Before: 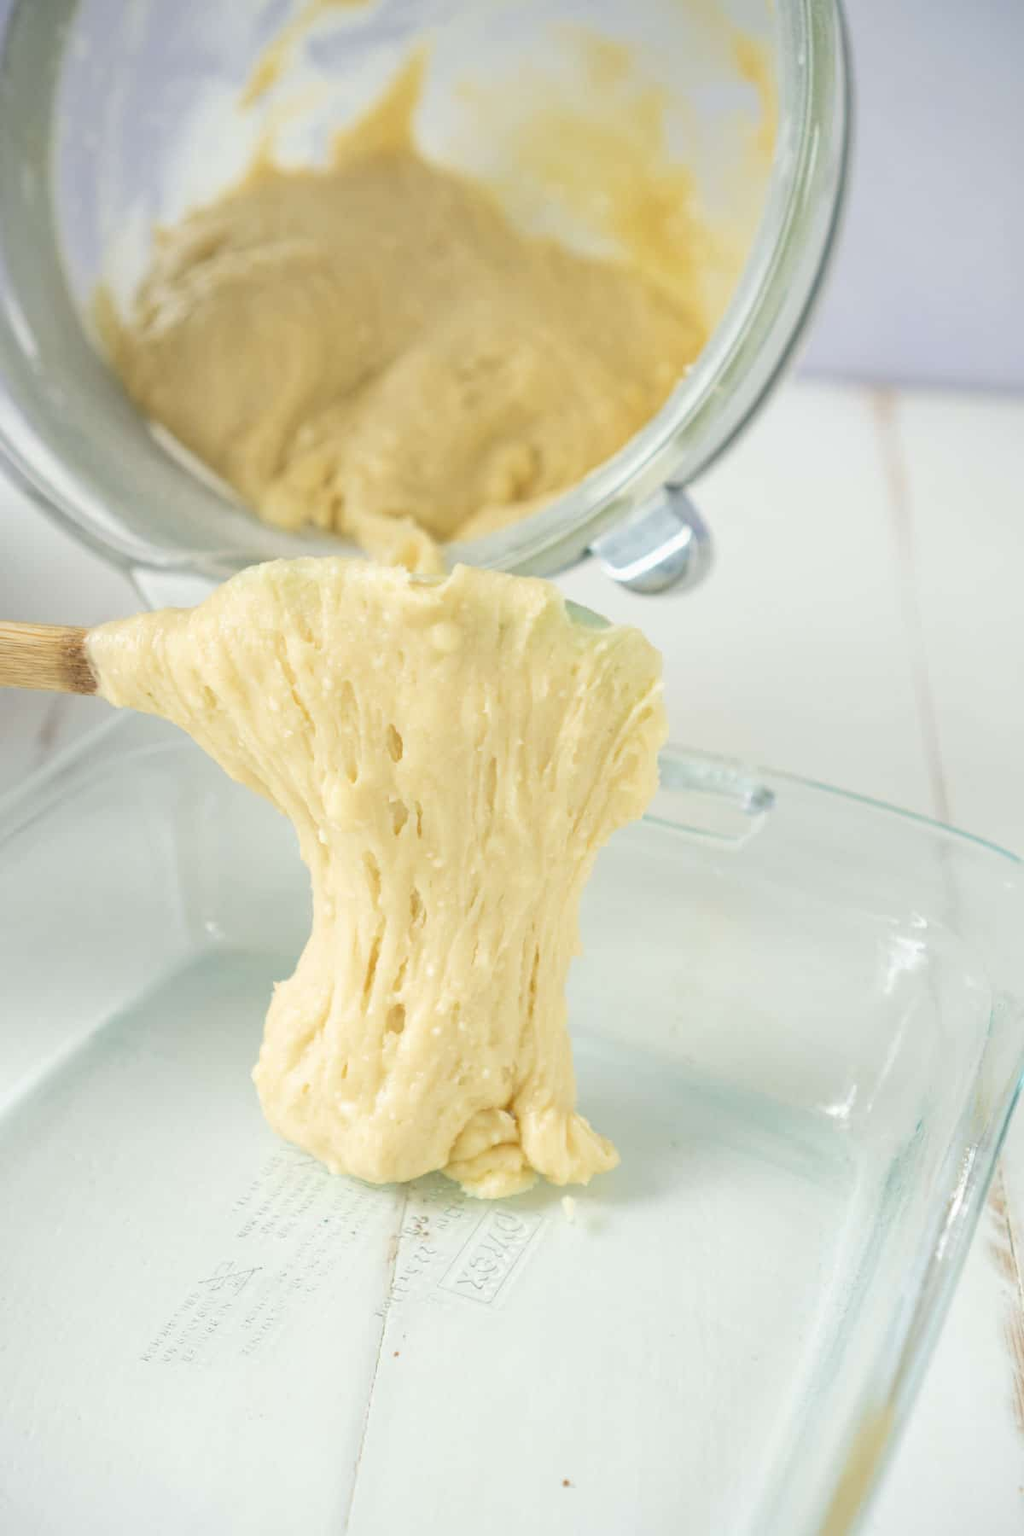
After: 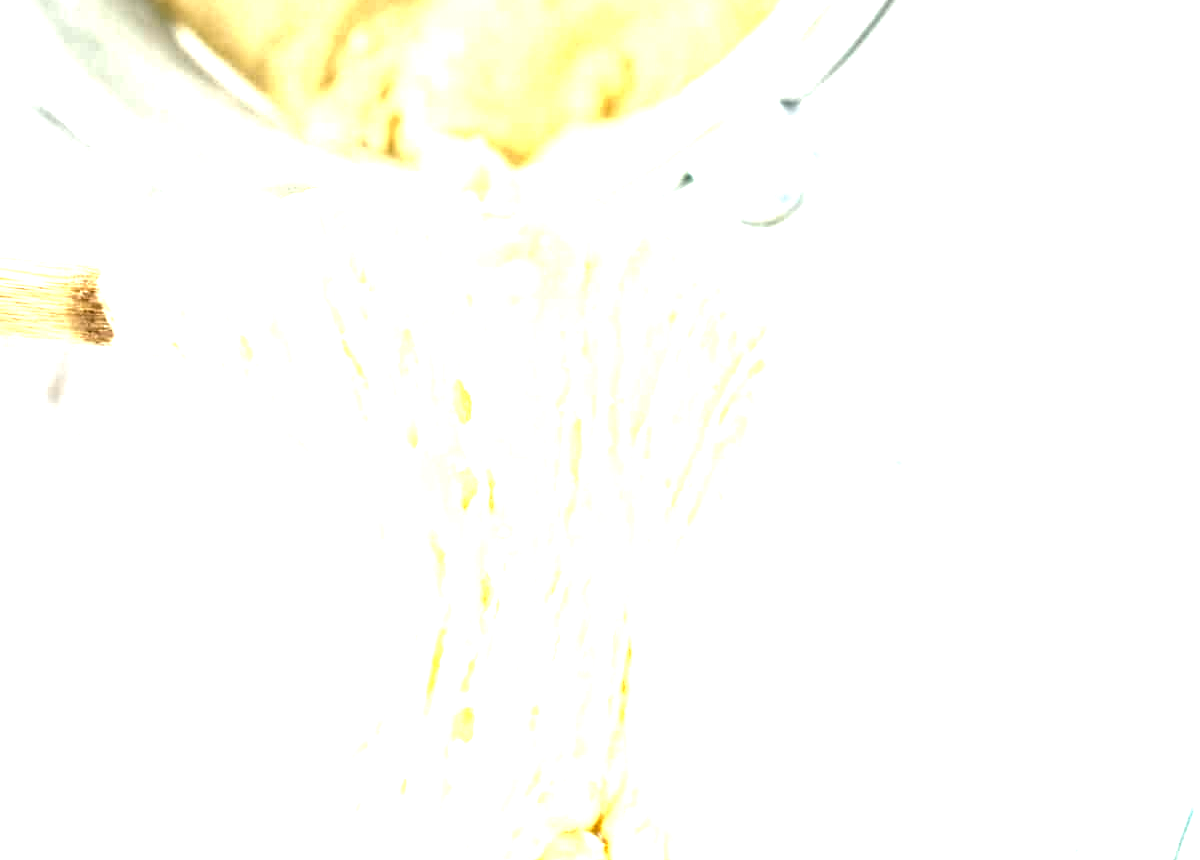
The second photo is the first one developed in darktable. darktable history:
local contrast: highlights 60%, shadows 60%, detail 160%
contrast brightness saturation: brightness -0.202, saturation 0.076
exposure: exposure 1.513 EV, compensate exposure bias true, compensate highlight preservation false
crop and rotate: top 26.098%, bottom 26.103%
